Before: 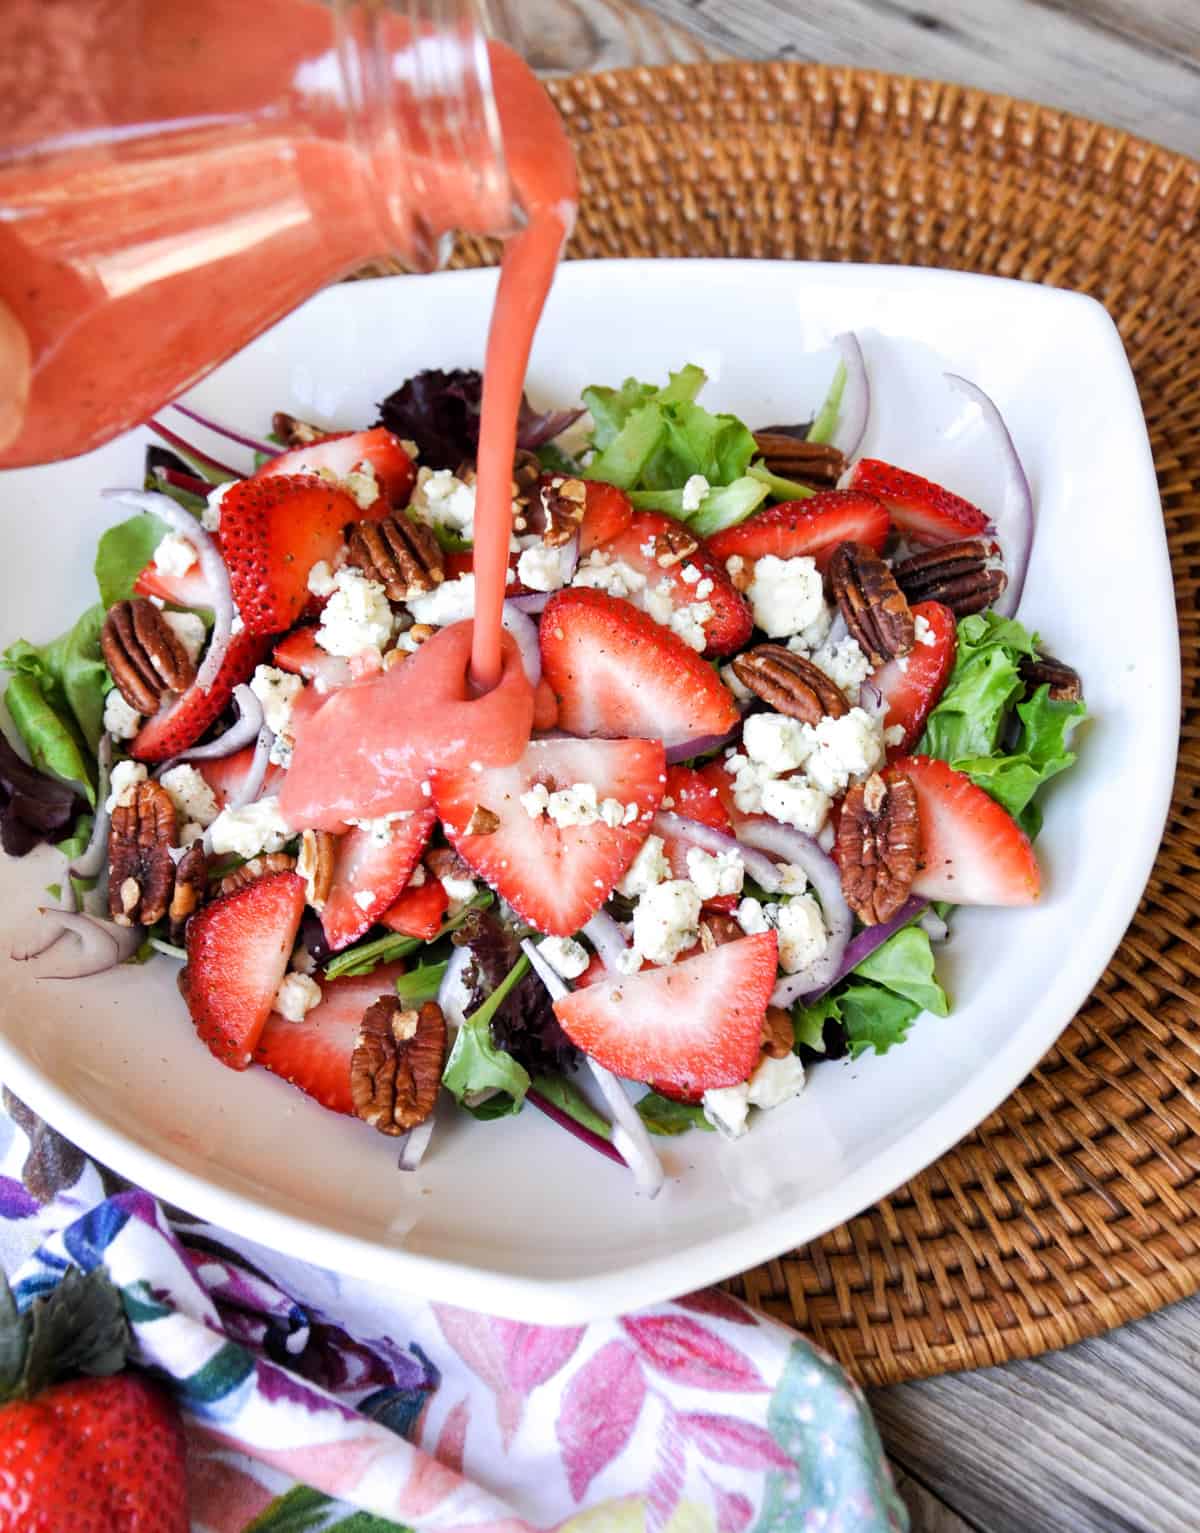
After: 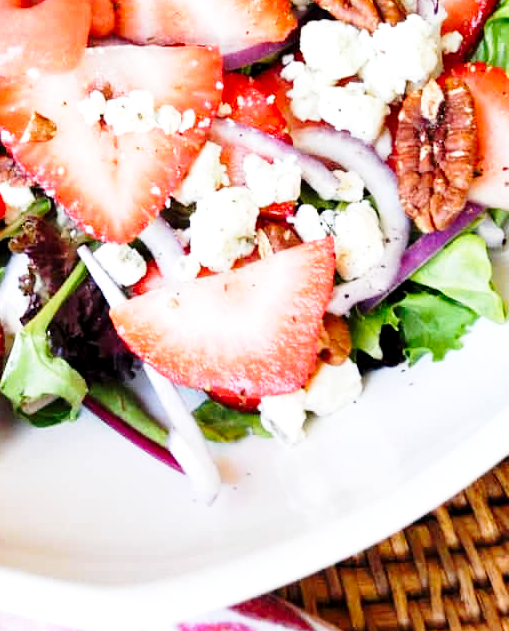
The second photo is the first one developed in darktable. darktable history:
crop: left 36.999%, top 45.216%, right 20.576%, bottom 13.604%
base curve: curves: ch0 [(0, 0) (0.028, 0.03) (0.121, 0.232) (0.46, 0.748) (0.859, 0.968) (1, 1)], preserve colors none
exposure: black level correction 0.002, exposure 0.146 EV, compensate highlight preservation false
